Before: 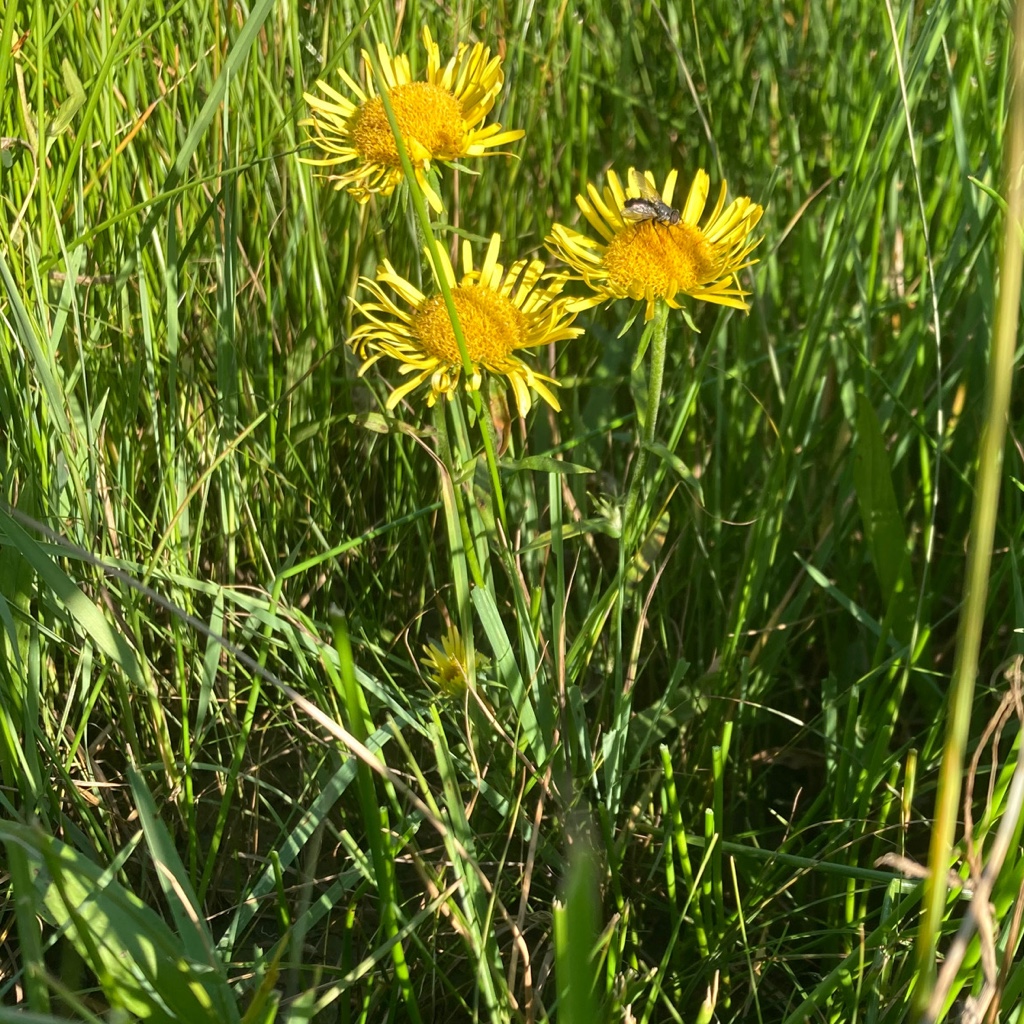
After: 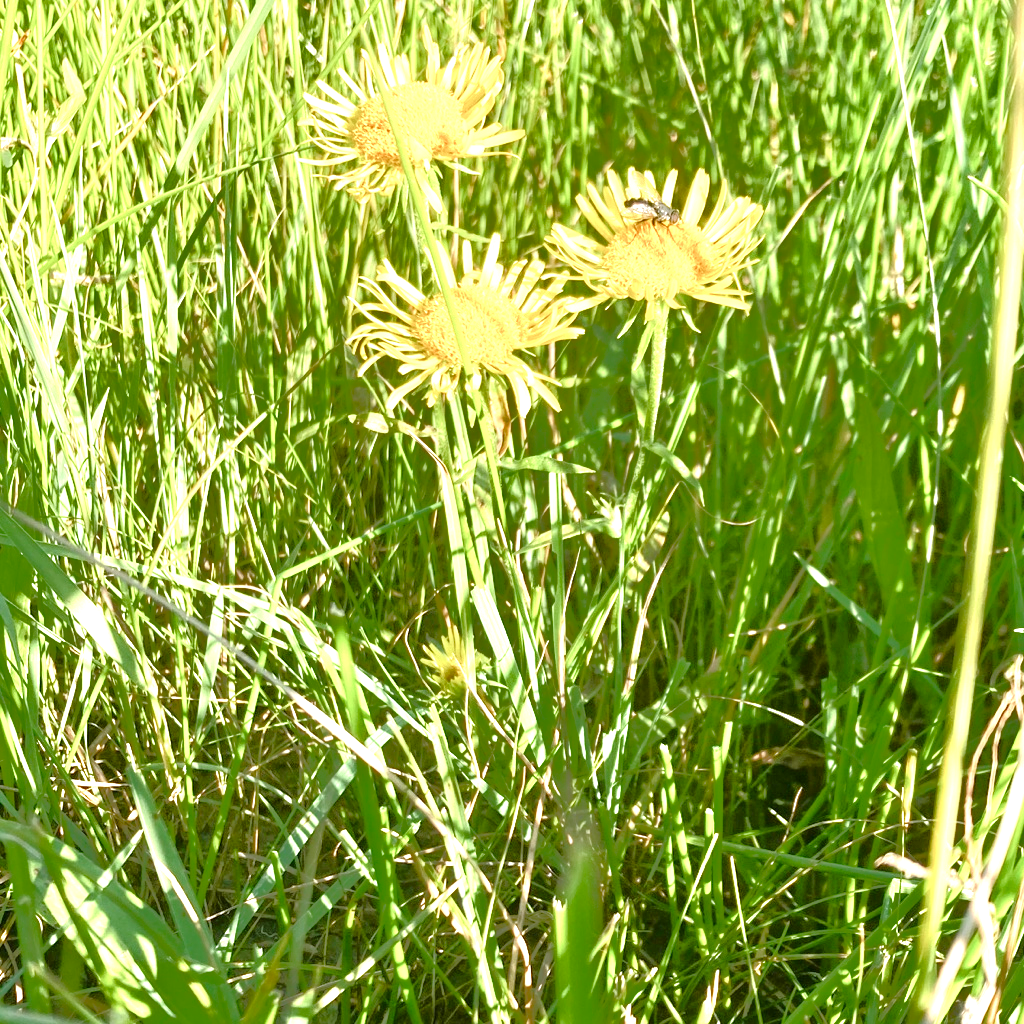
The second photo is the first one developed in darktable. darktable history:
exposure: black level correction 0, exposure 1 EV, compensate exposure bias true, compensate highlight preservation false
color balance rgb: perceptual saturation grading › global saturation 20%, perceptual saturation grading › highlights -50%, perceptual saturation grading › shadows 30%, perceptual brilliance grading › global brilliance 10%, perceptual brilliance grading › shadows 15%
tone equalizer: -8 EV -0.528 EV, -7 EV -0.319 EV, -6 EV -0.083 EV, -5 EV 0.413 EV, -4 EV 0.985 EV, -3 EV 0.791 EV, -2 EV -0.01 EV, -1 EV 0.14 EV, +0 EV -0.012 EV, smoothing 1
